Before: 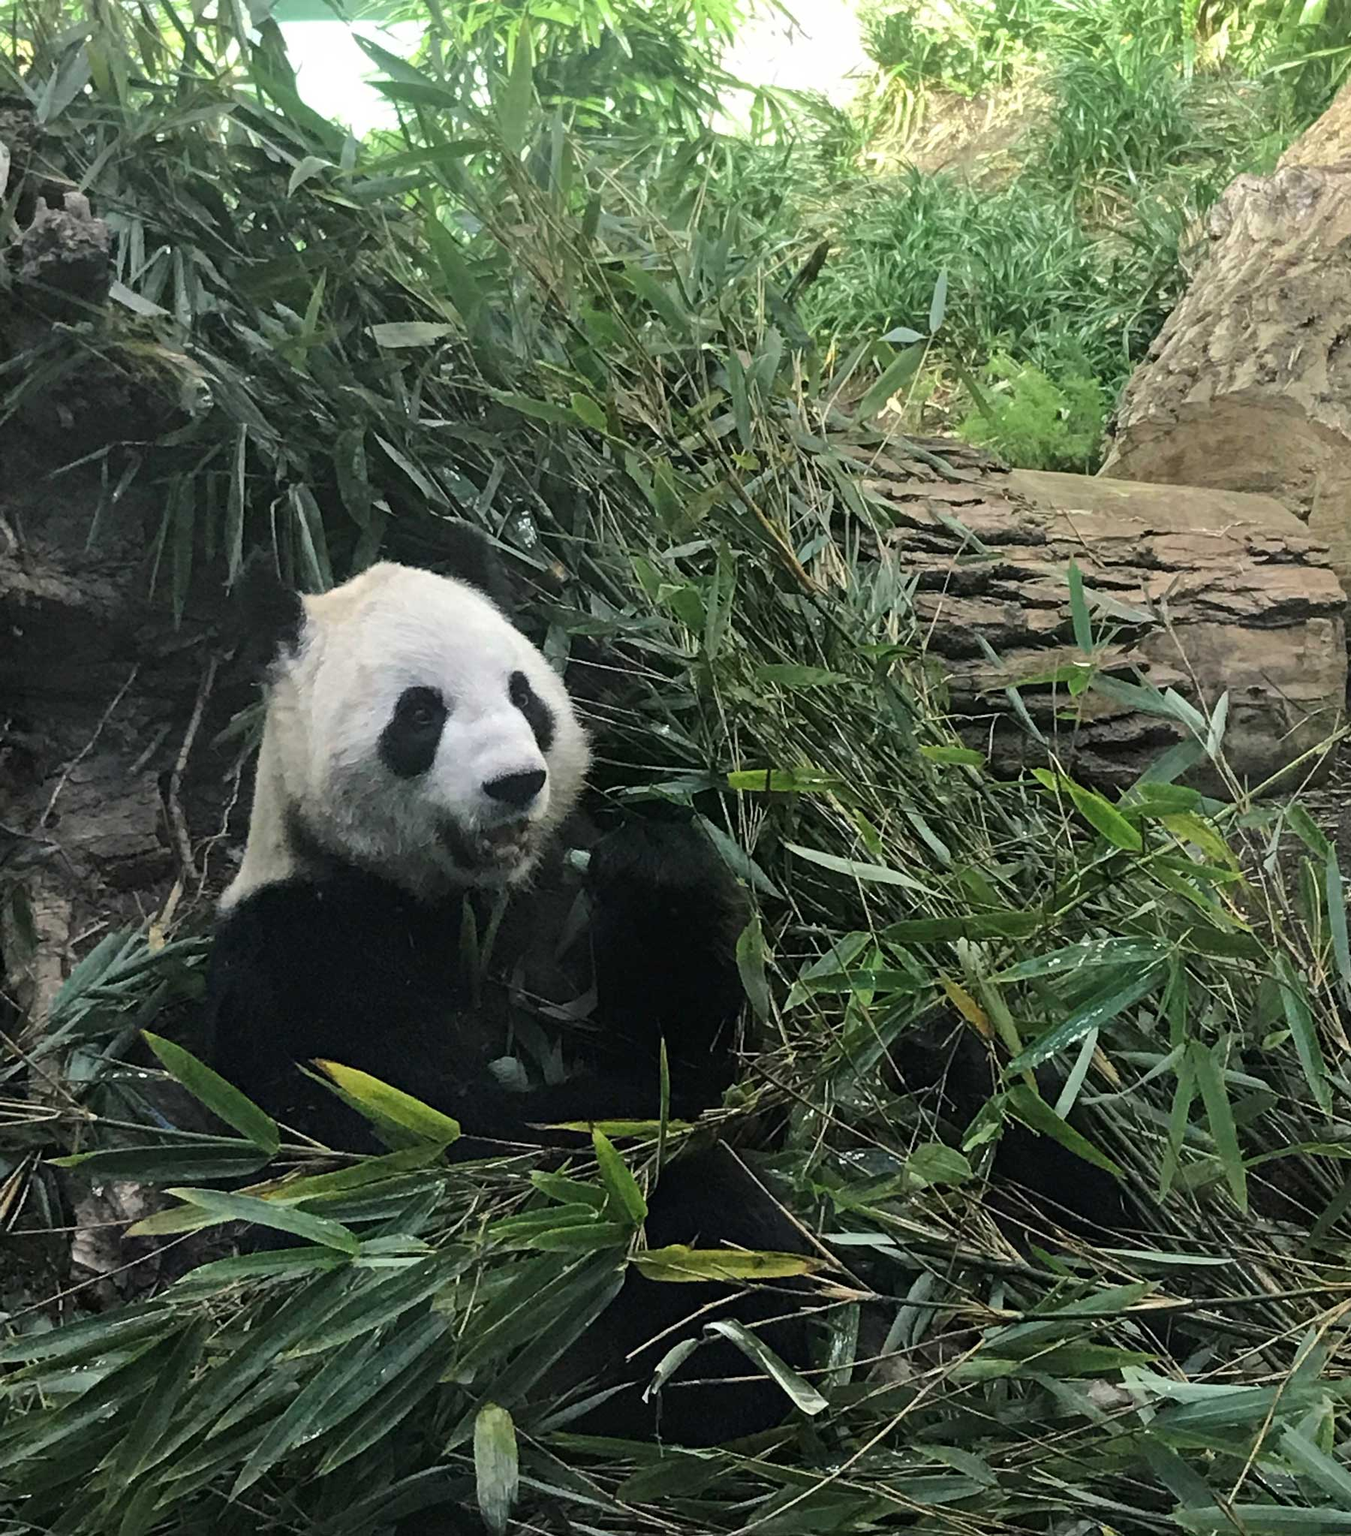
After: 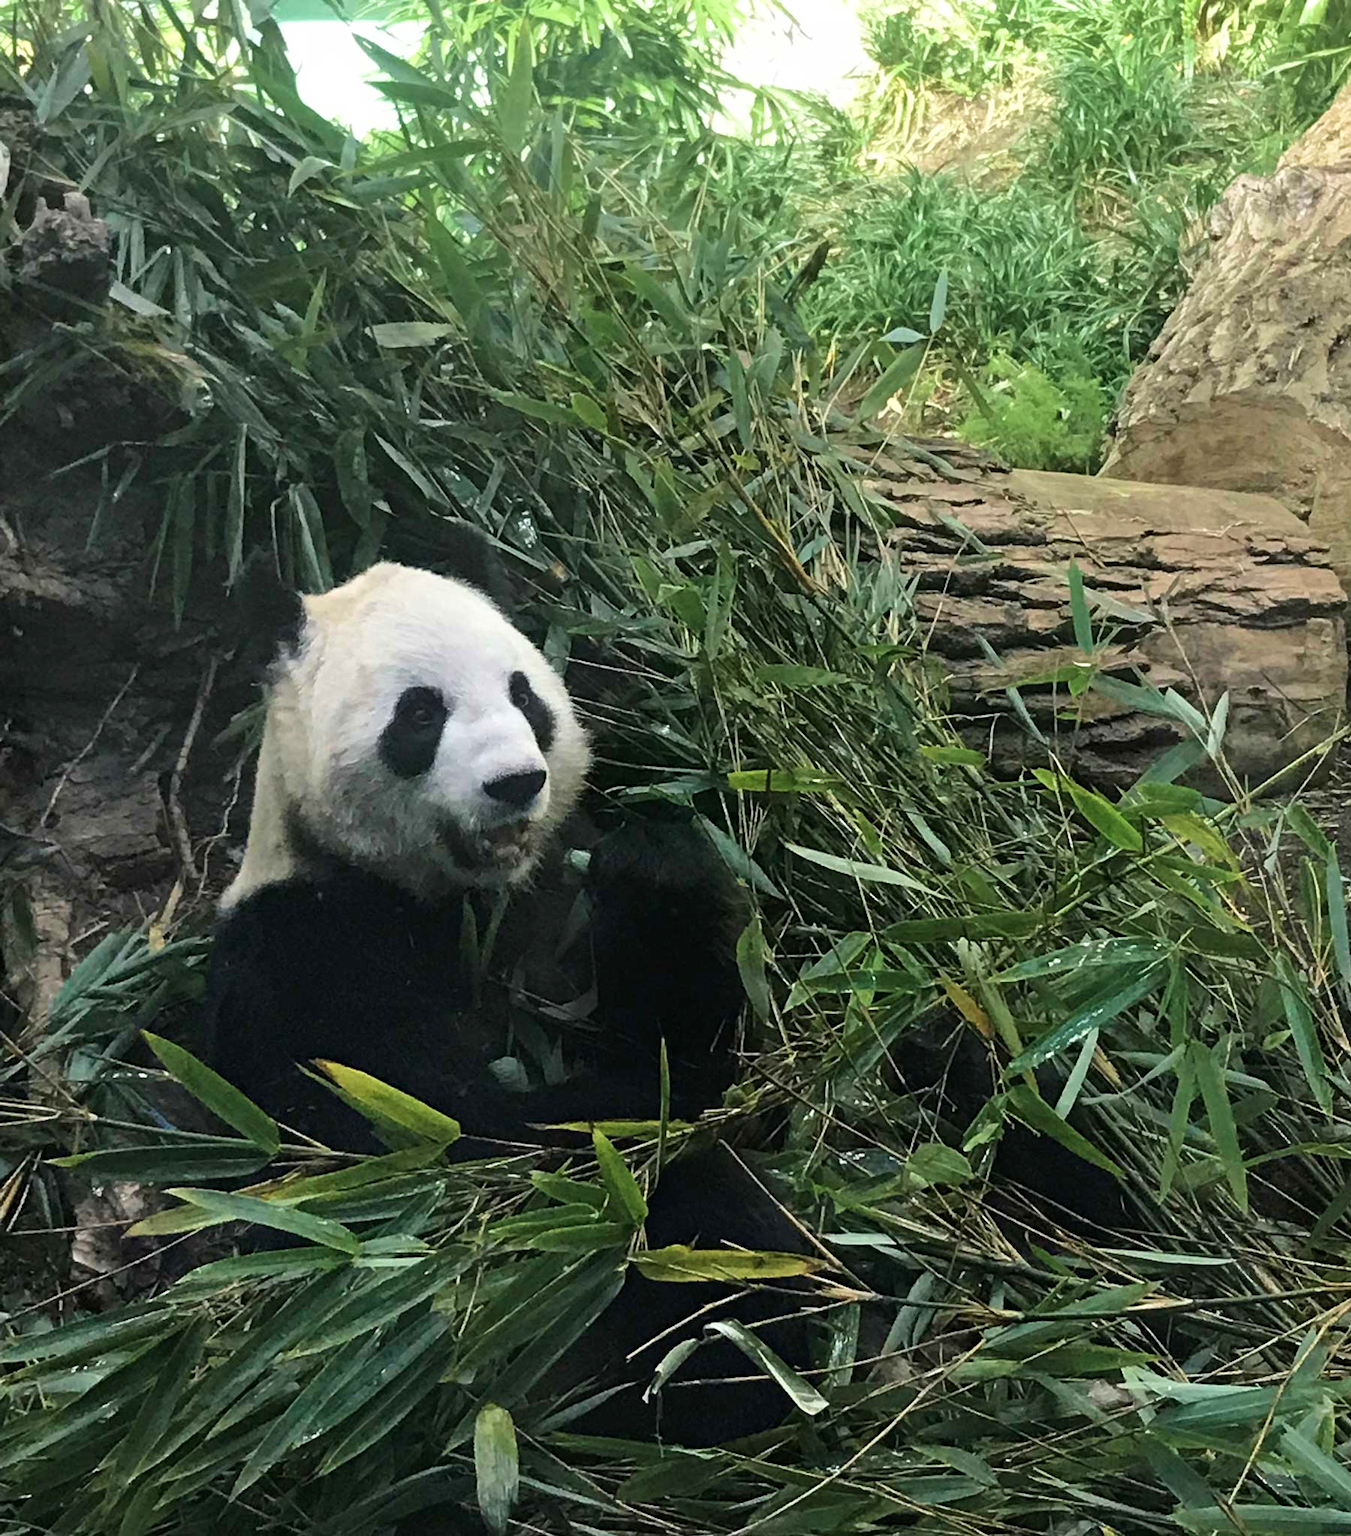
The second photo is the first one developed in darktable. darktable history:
velvia: on, module defaults
shadows and highlights: shadows 1.45, highlights 40.42
